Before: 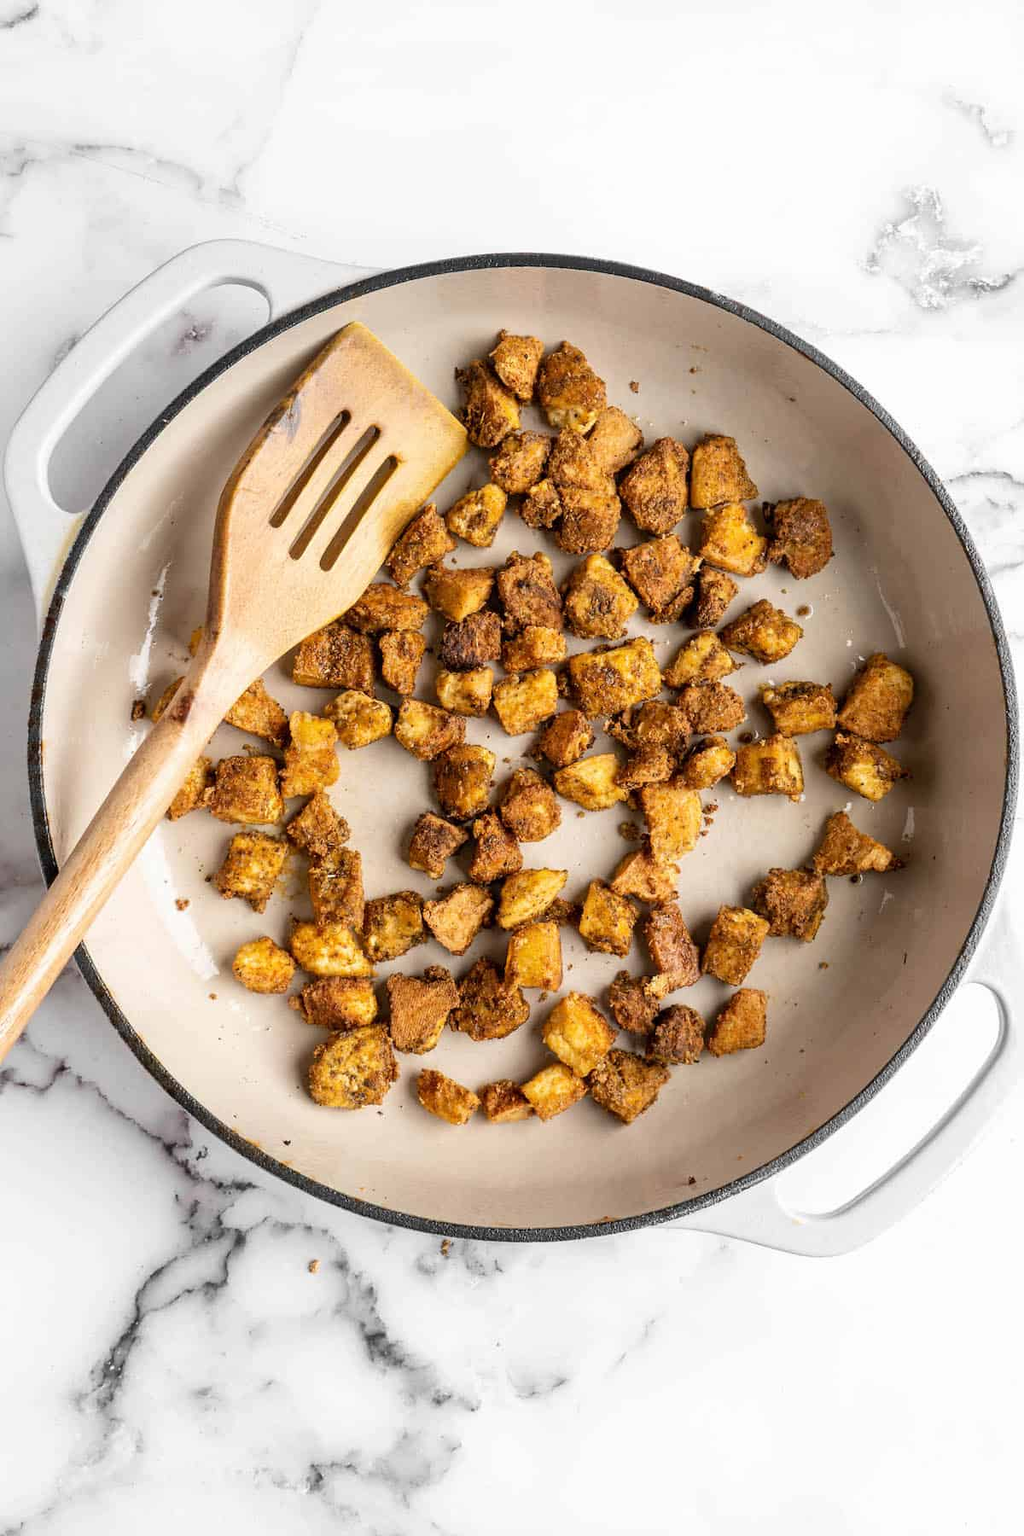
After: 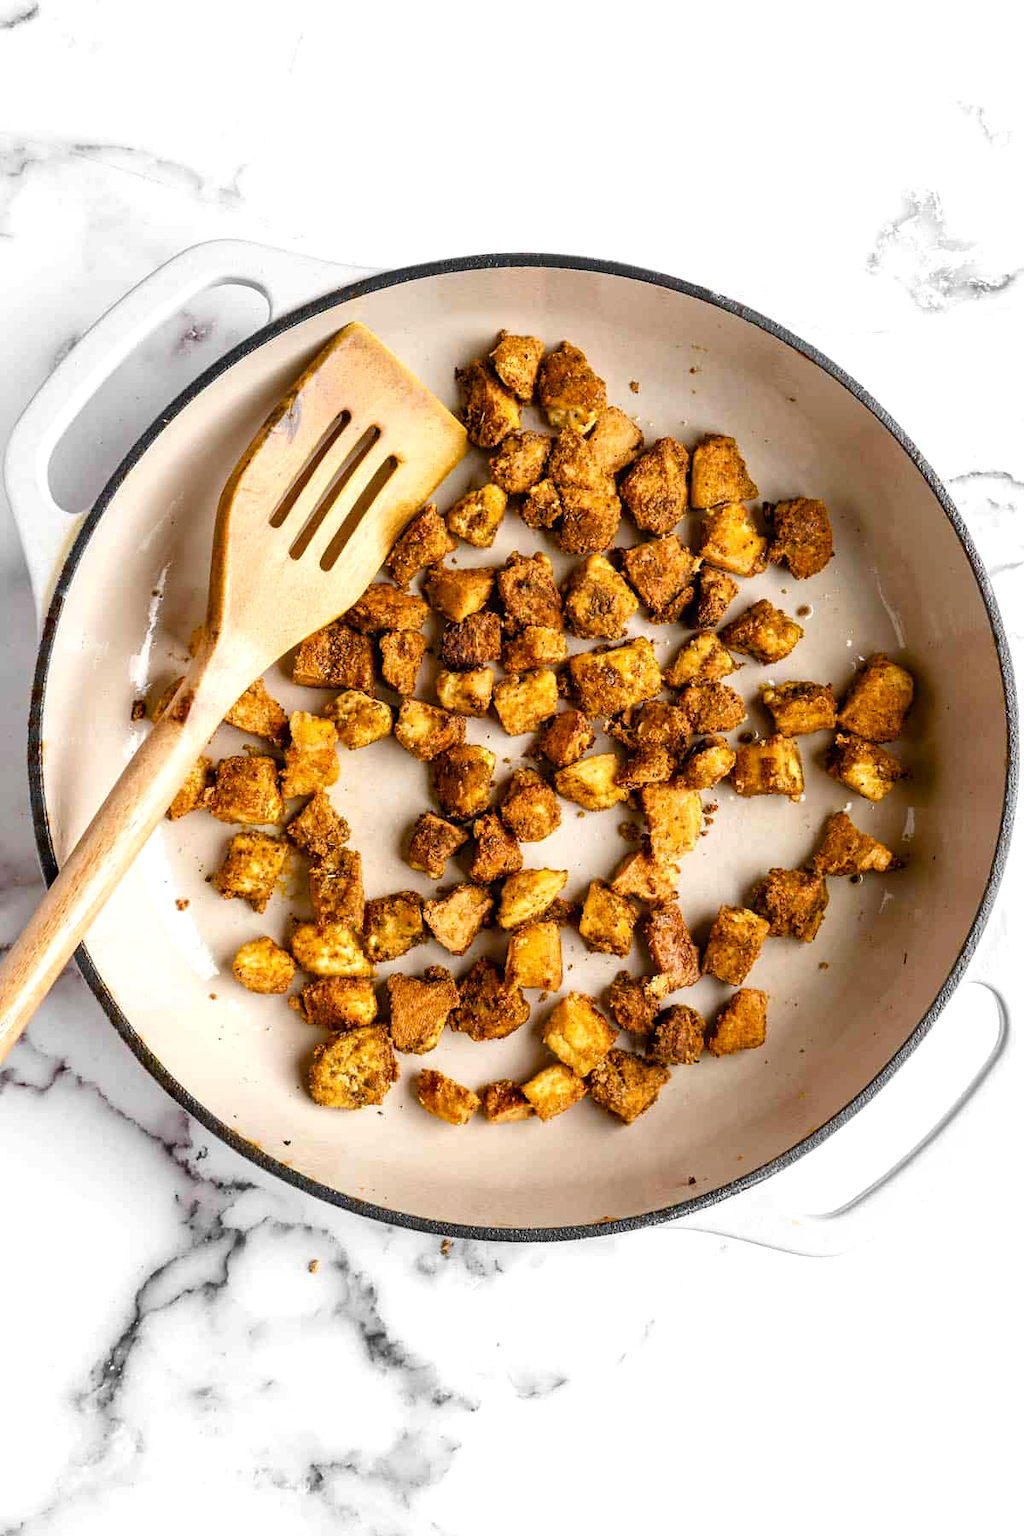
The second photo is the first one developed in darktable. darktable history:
color balance rgb: perceptual saturation grading › global saturation 20%, perceptual saturation grading › highlights -25%, perceptual saturation grading › shadows 50%
color balance: contrast 10%
